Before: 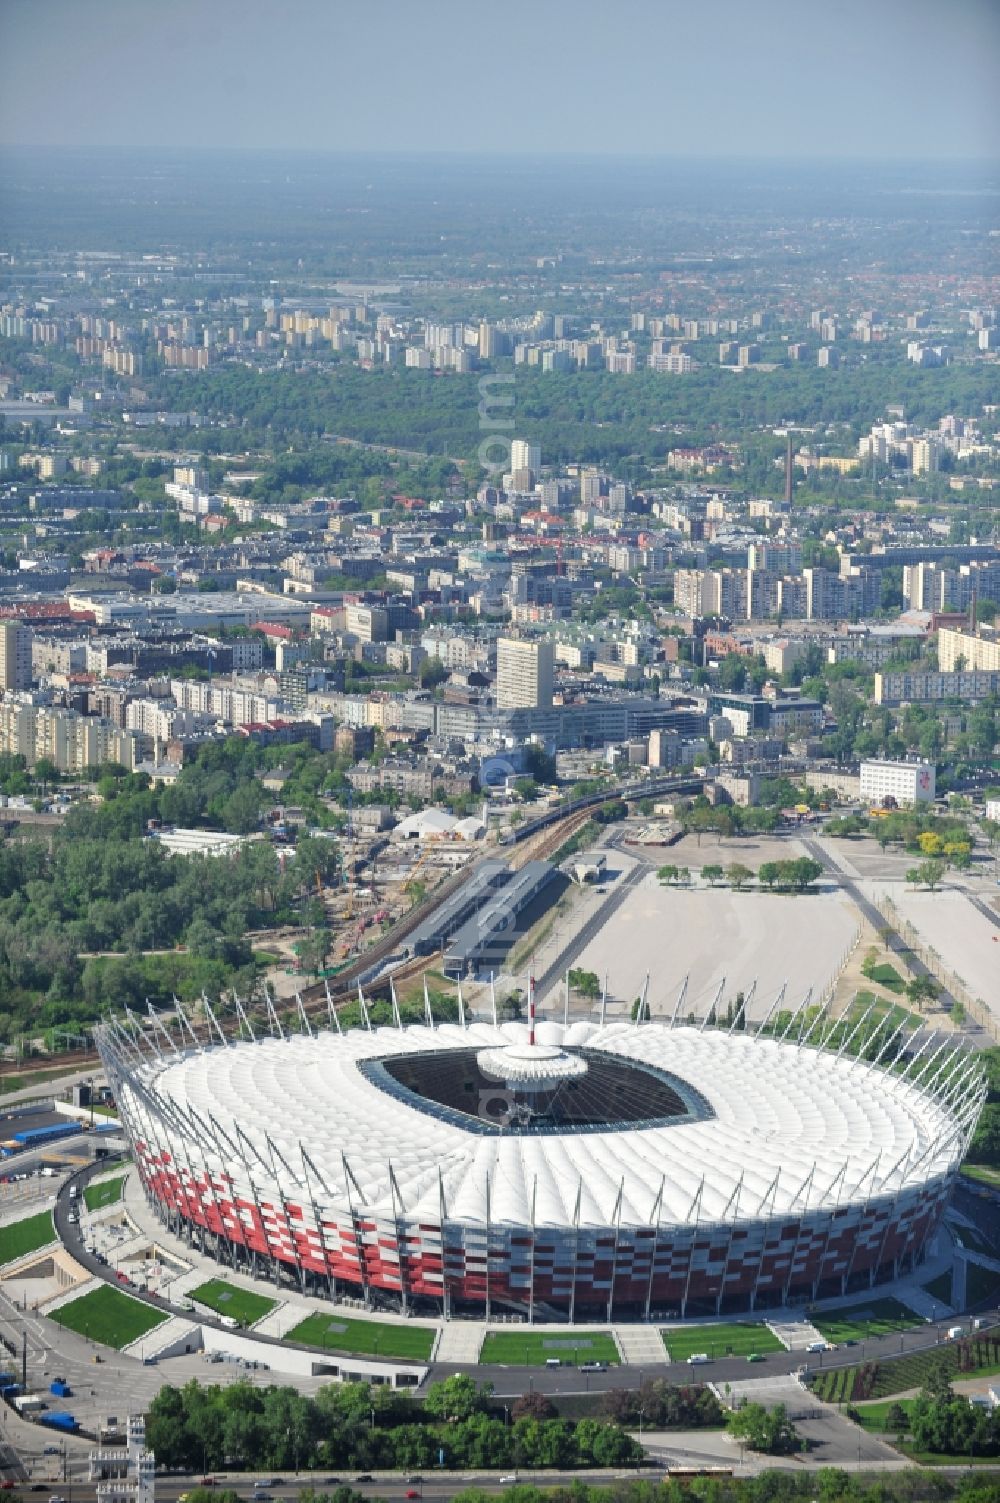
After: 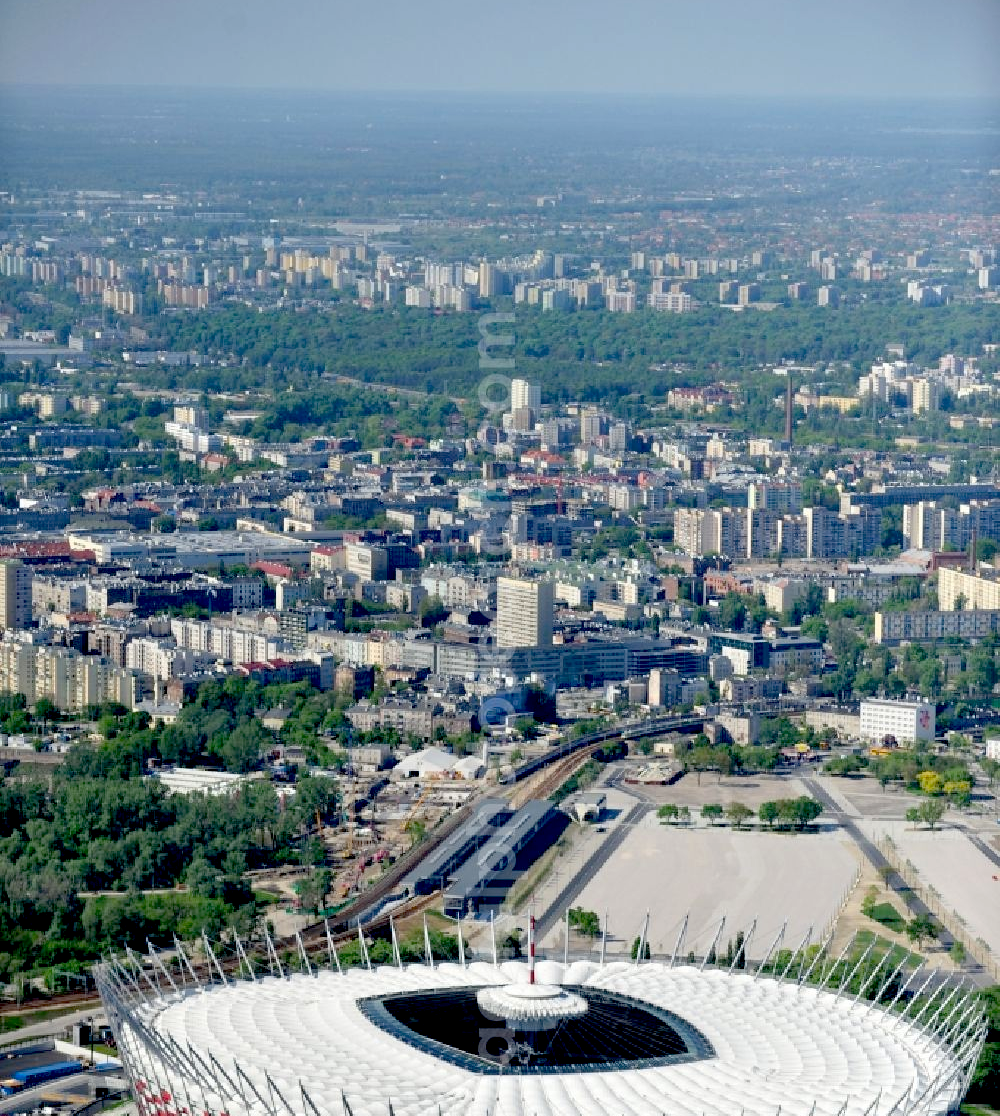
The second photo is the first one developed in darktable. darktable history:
exposure: black level correction 0.056, compensate highlight preservation false
crop: top 4.063%, bottom 21.64%
